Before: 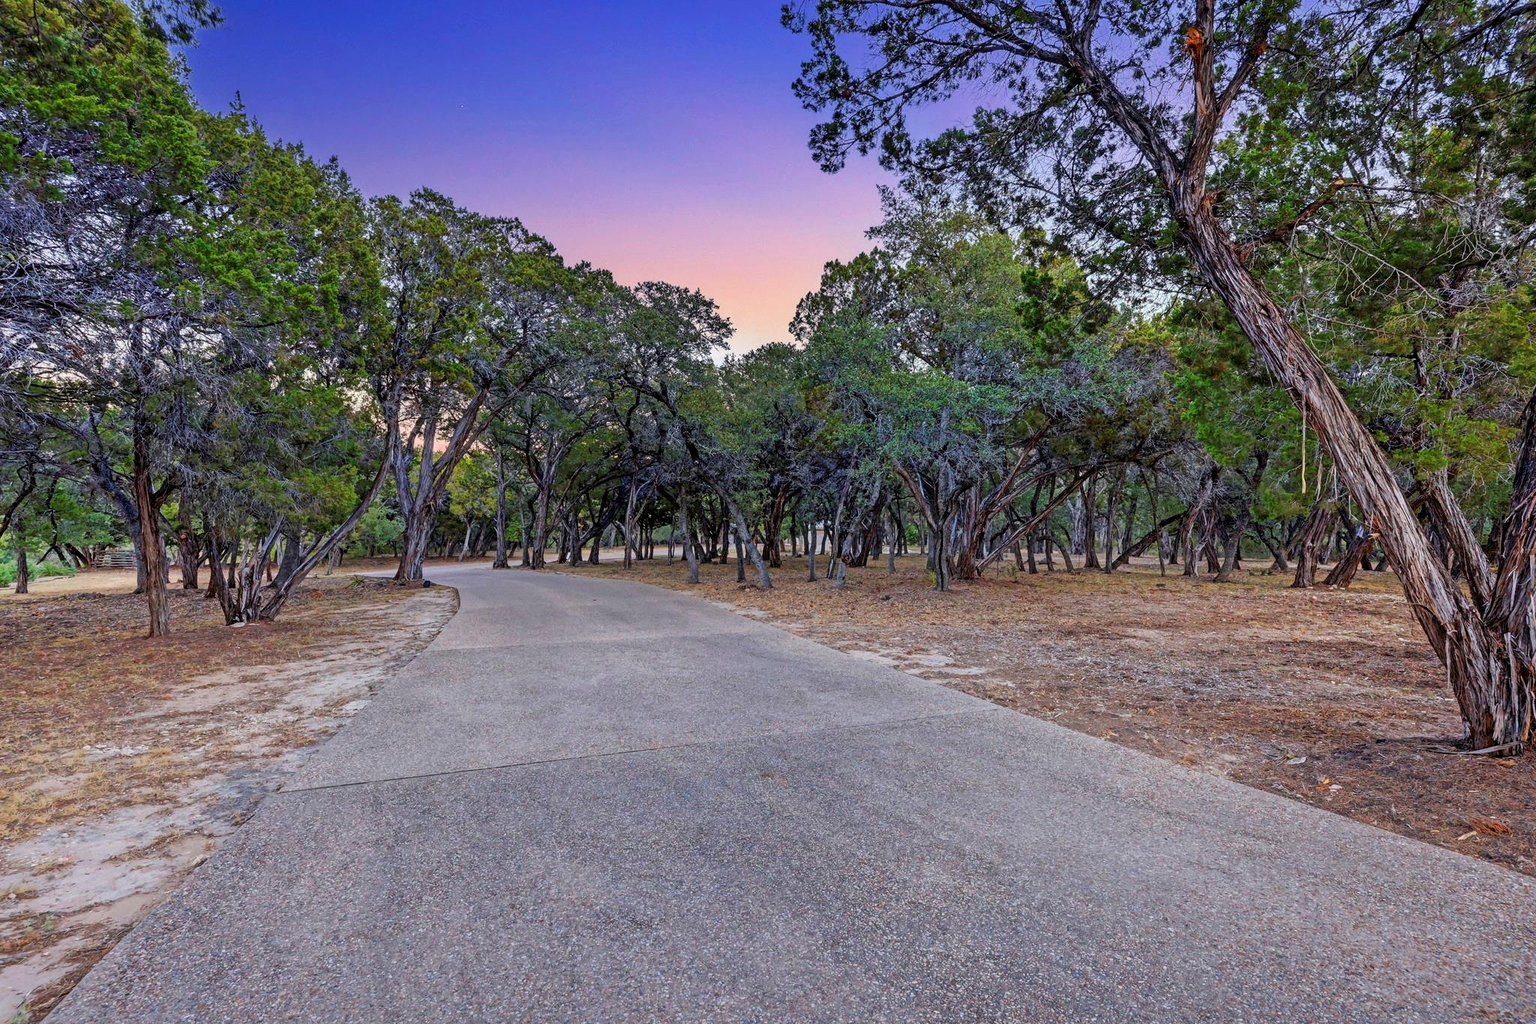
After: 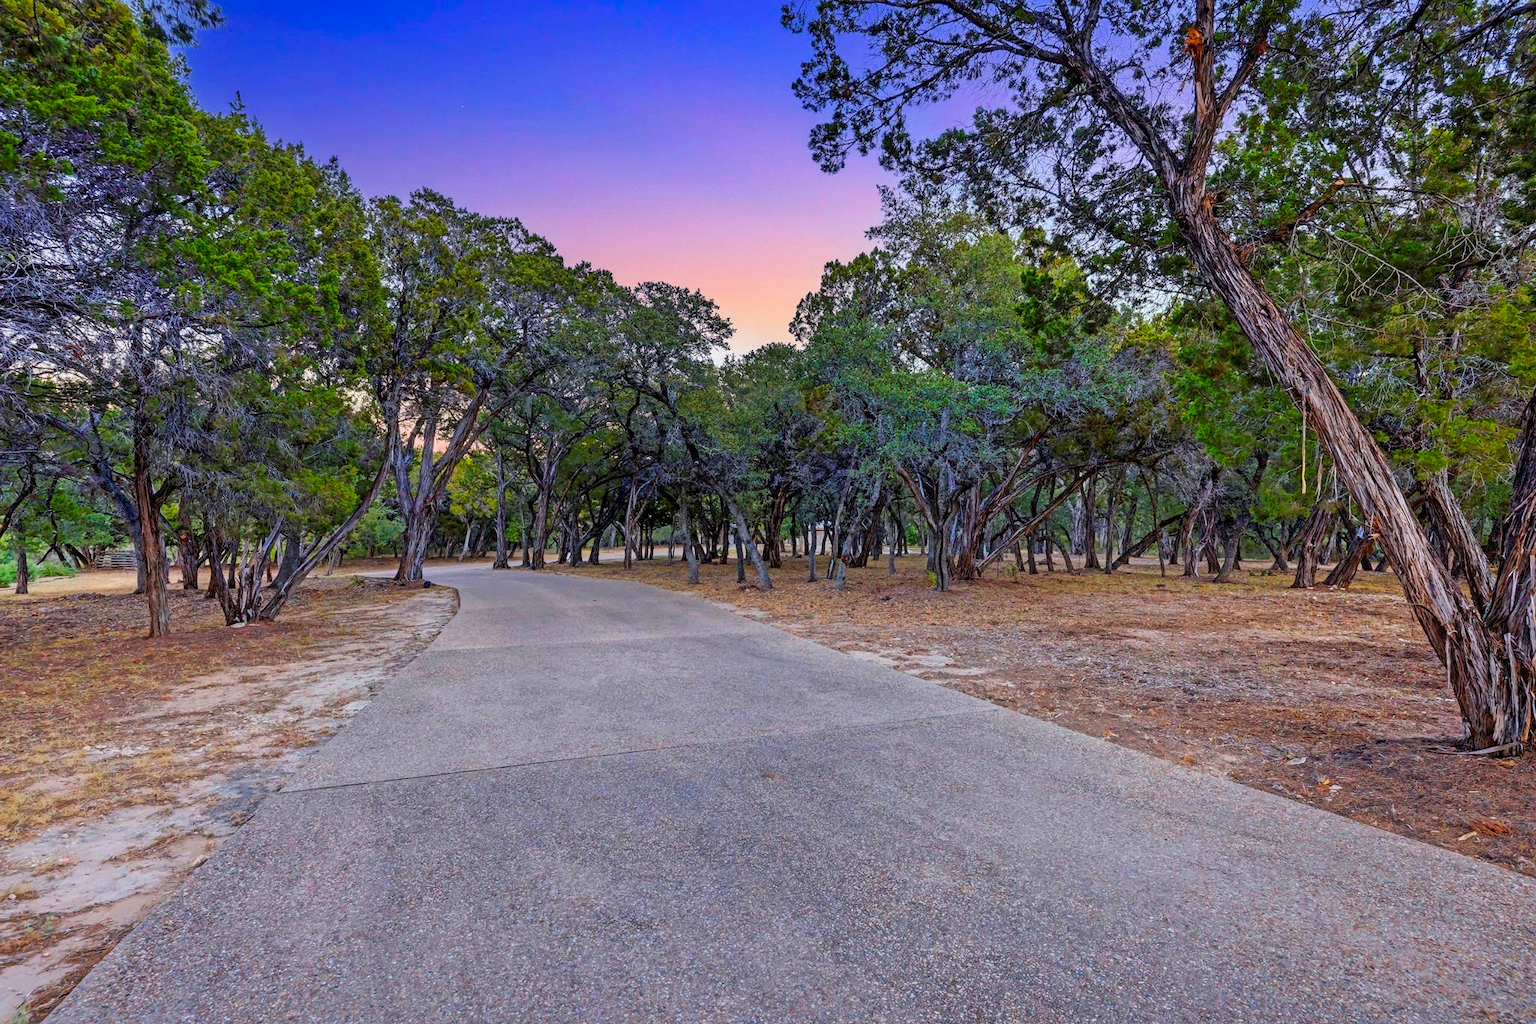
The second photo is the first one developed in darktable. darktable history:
color balance rgb: linear chroma grading › global chroma 8.987%, perceptual saturation grading › global saturation 0.059%, global vibrance 30.973%
